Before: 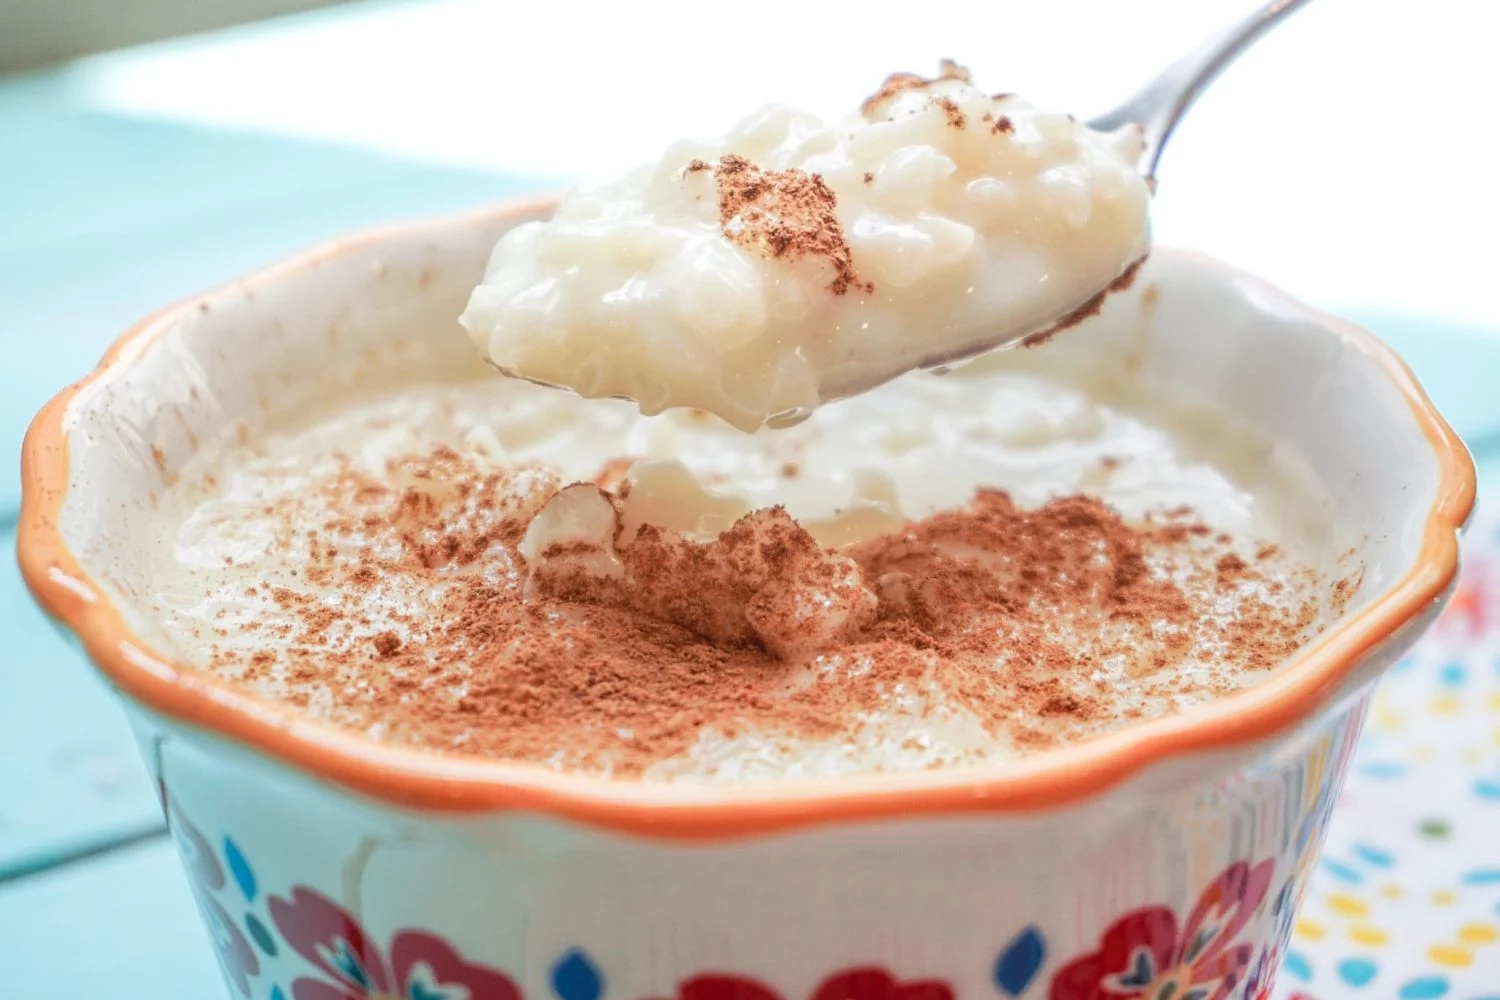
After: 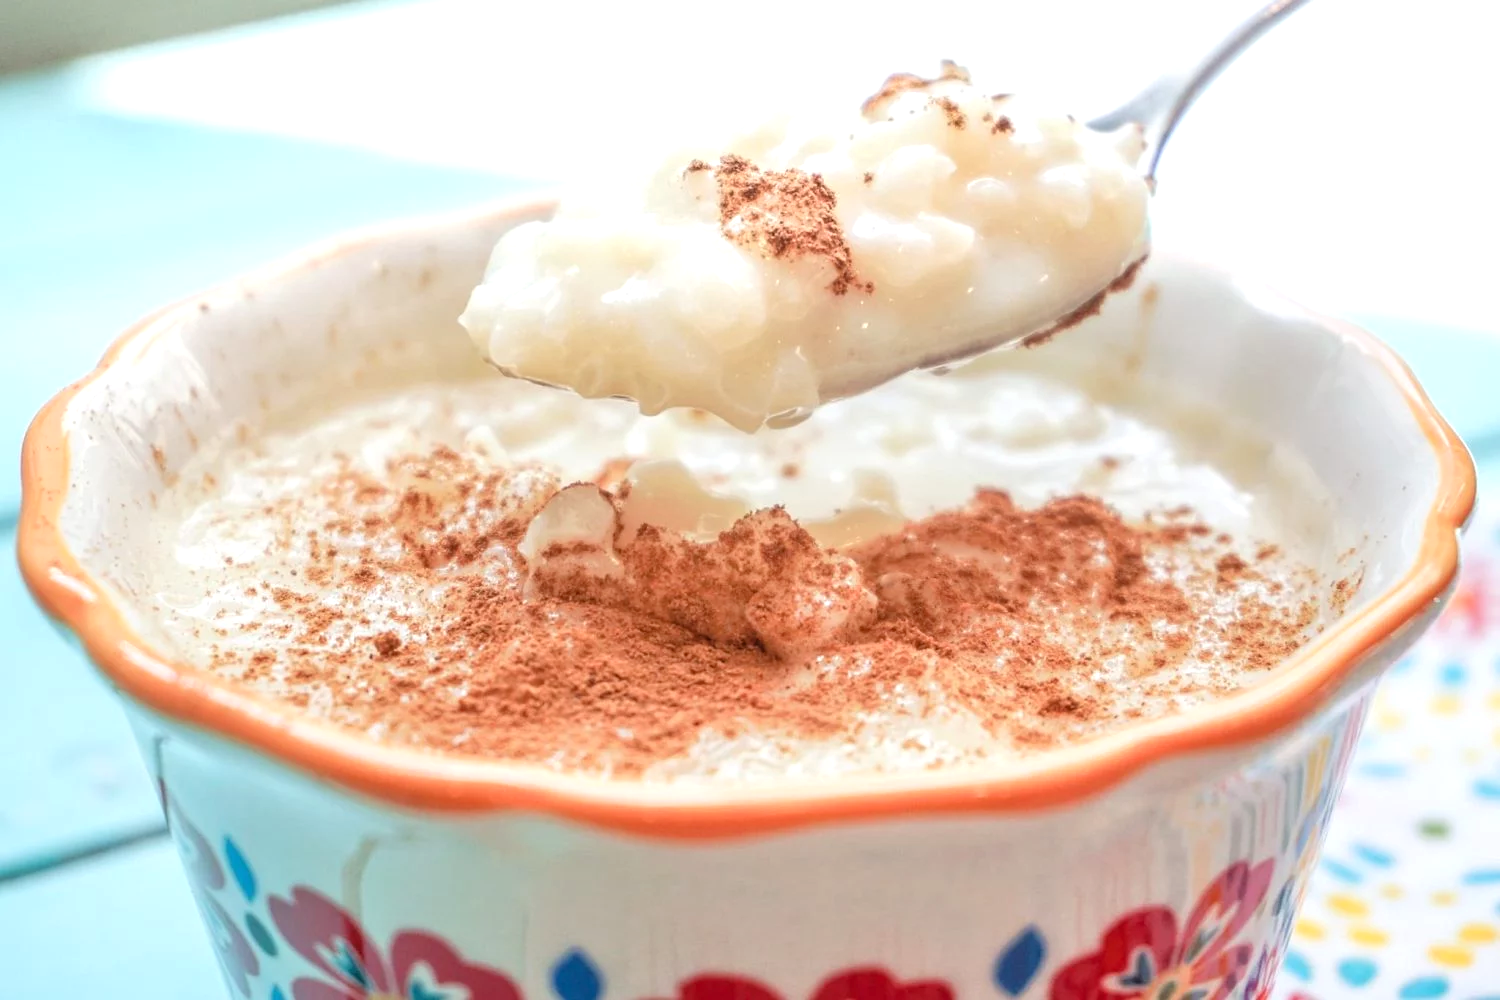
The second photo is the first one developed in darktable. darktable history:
tone equalizer: -8 EV 0.001 EV, -7 EV -0.004 EV, -6 EV 0.009 EV, -5 EV 0.032 EV, -4 EV 0.276 EV, -3 EV 0.644 EV, -2 EV 0.584 EV, -1 EV 0.187 EV, +0 EV 0.024 EV
rgb levels: levels [[0.01, 0.419, 0.839], [0, 0.5, 1], [0, 0.5, 1]]
